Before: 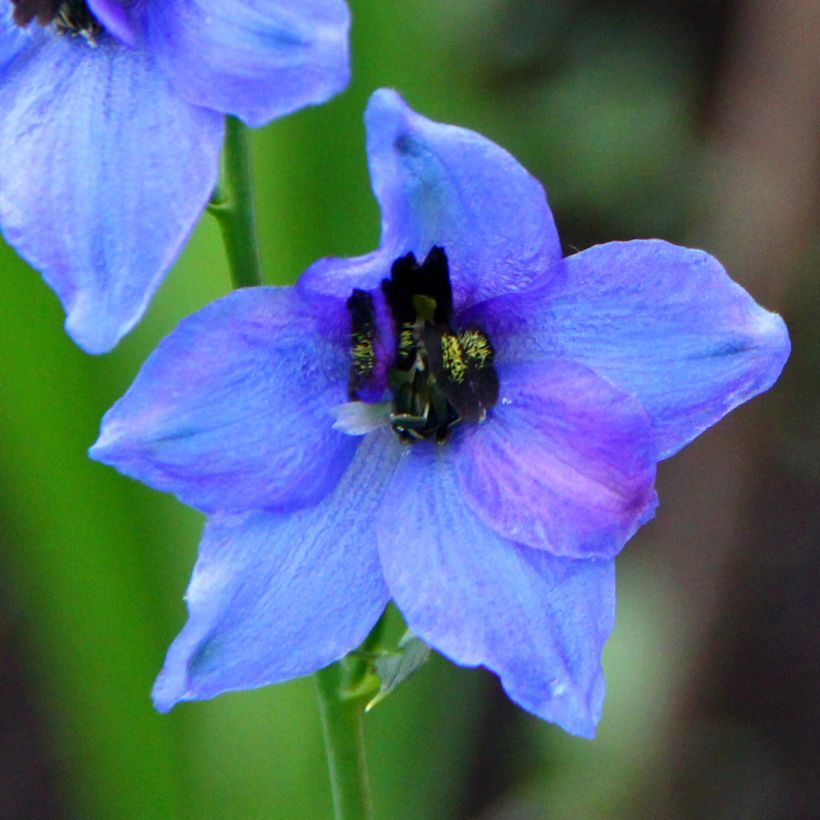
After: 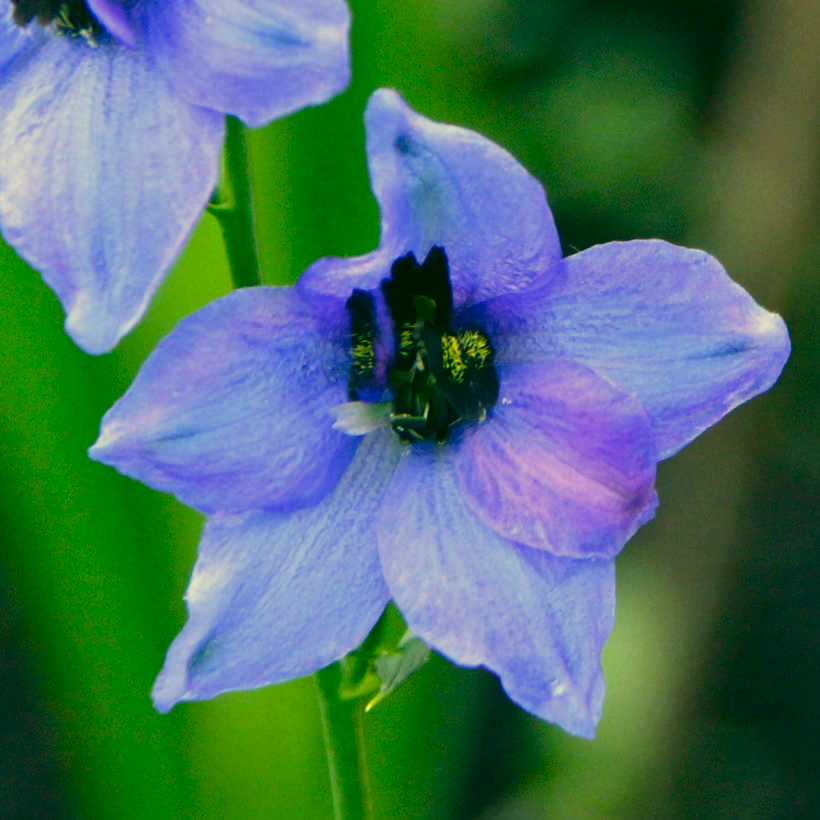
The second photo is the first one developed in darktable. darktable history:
color correction: highlights a* 5.62, highlights b* 33.57, shadows a* -25.86, shadows b* 4.02
